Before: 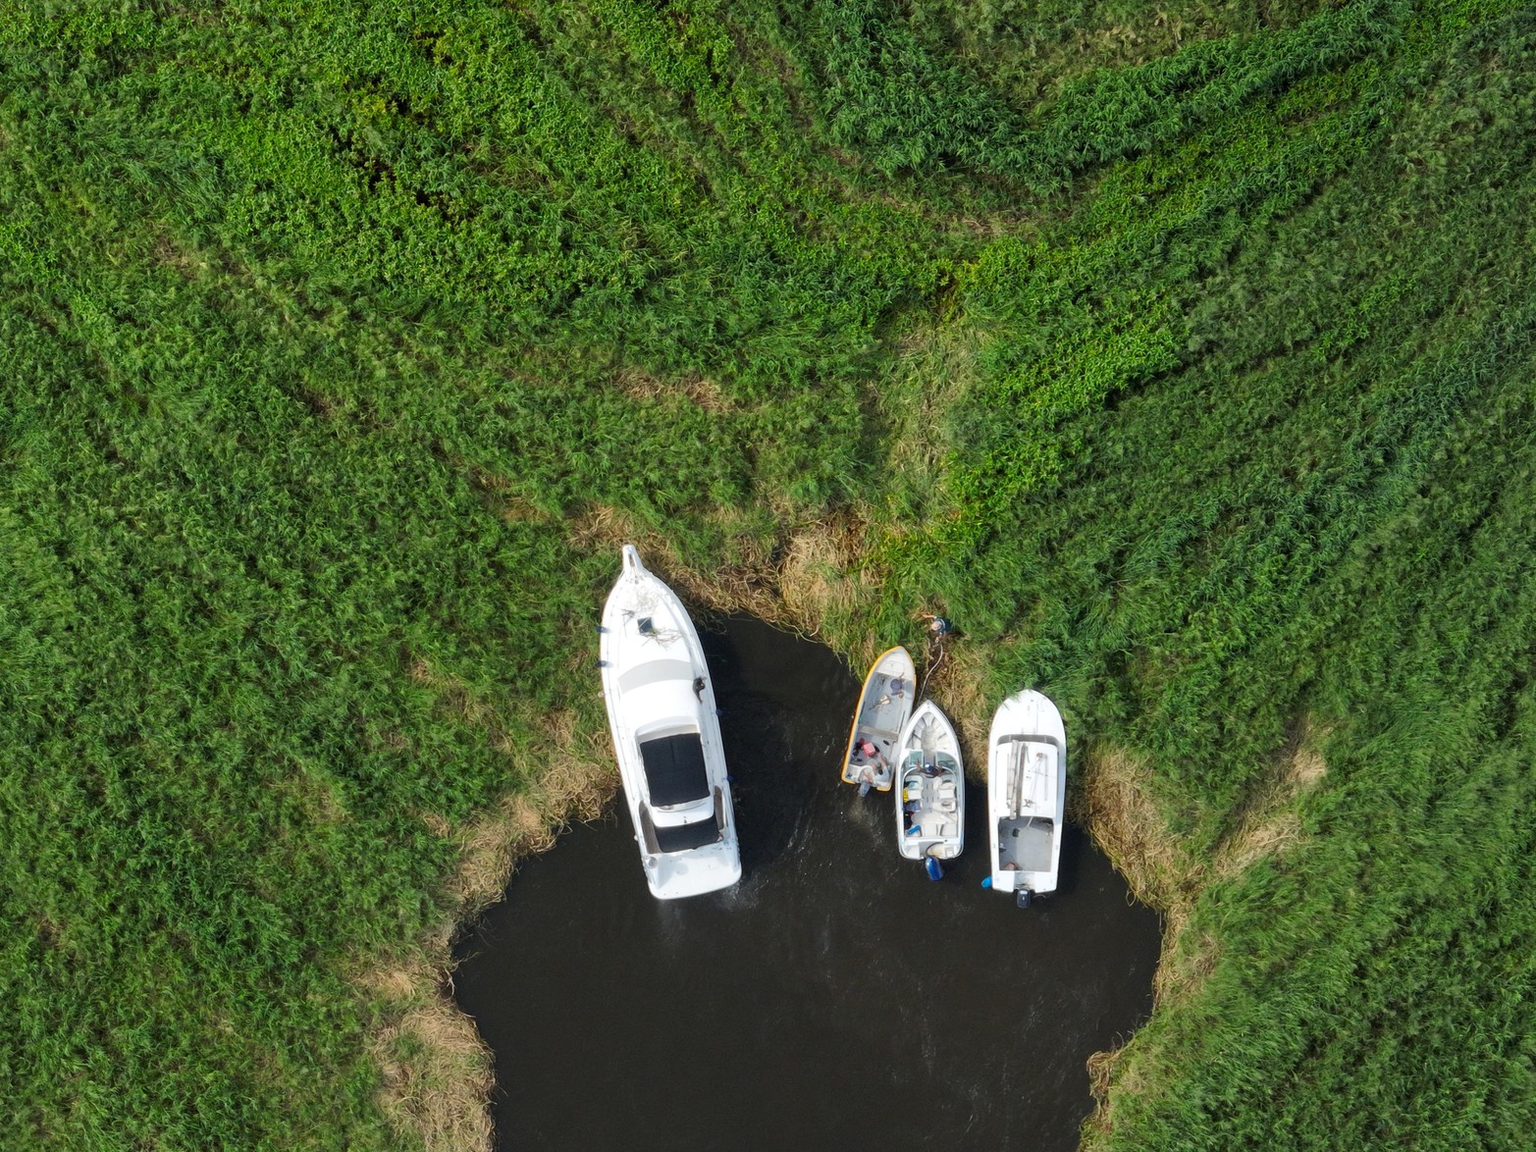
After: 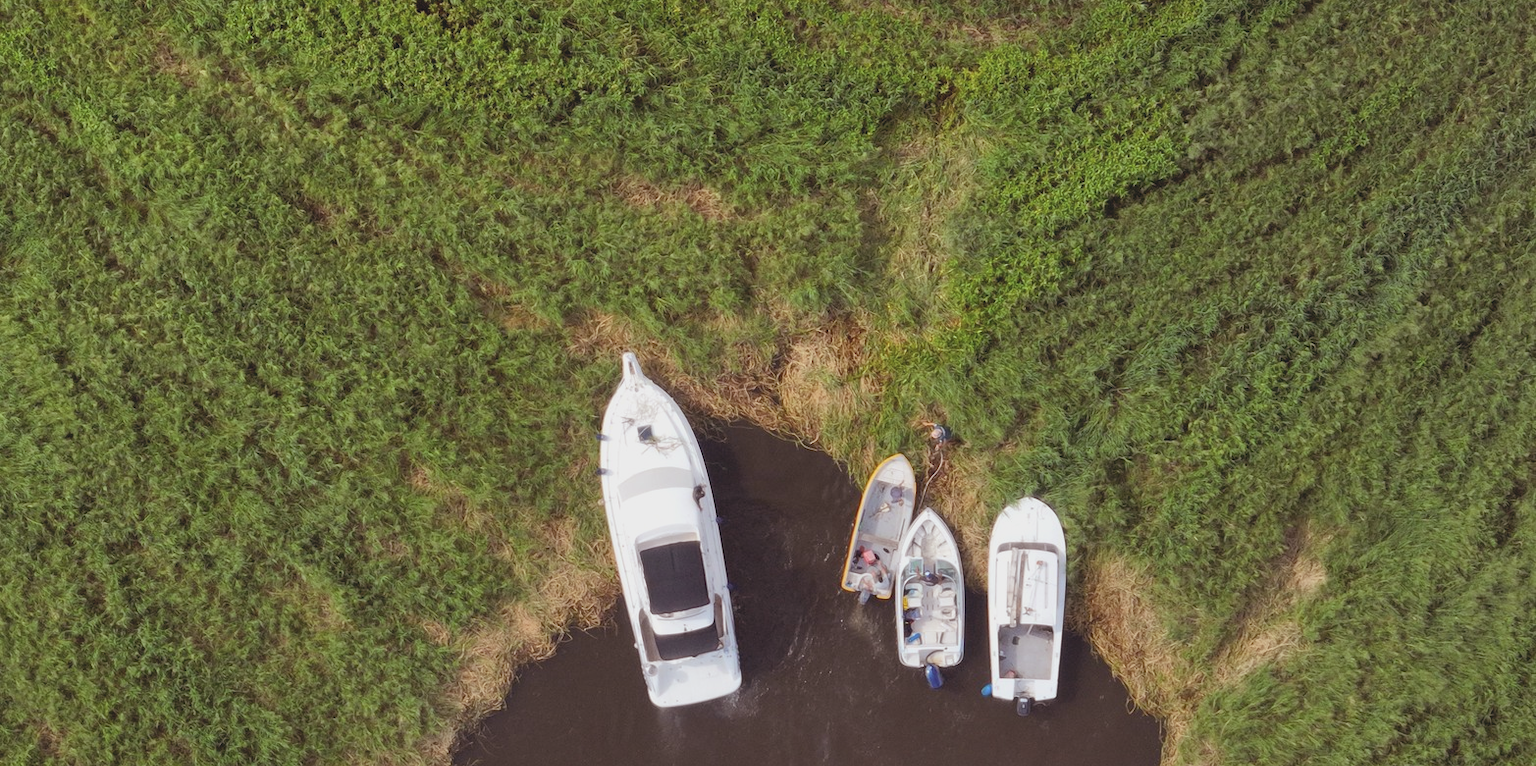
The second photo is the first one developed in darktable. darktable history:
rgb levels: mode RGB, independent channels, levels [[0, 0.474, 1], [0, 0.5, 1], [0, 0.5, 1]]
crop: top 16.727%, bottom 16.727%
contrast brightness saturation: contrast -0.15, brightness 0.05, saturation -0.12
